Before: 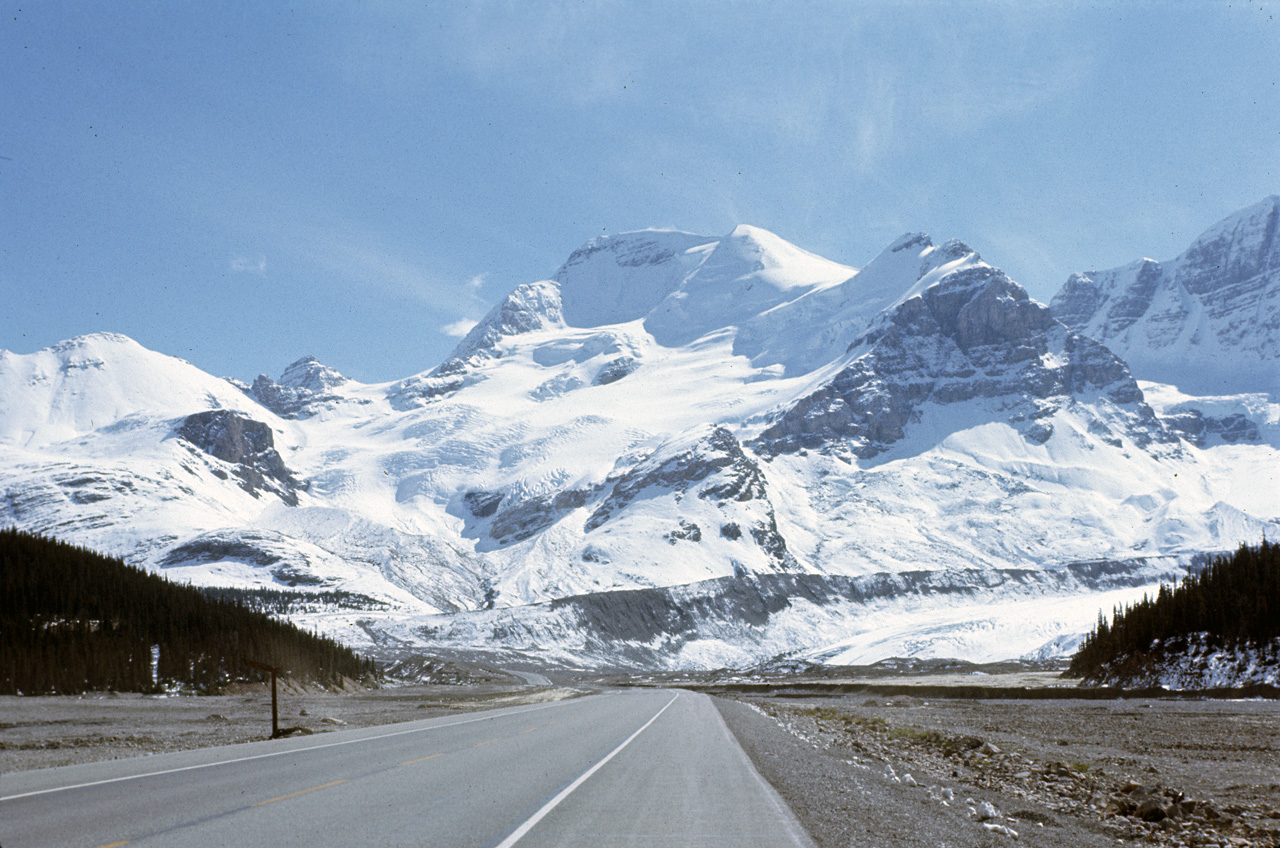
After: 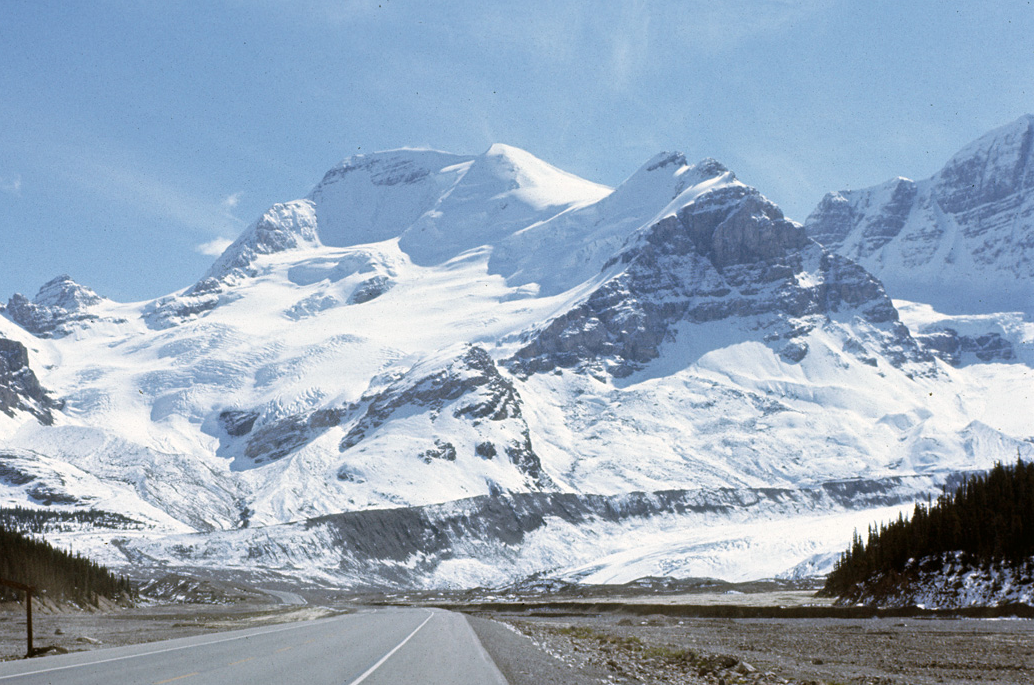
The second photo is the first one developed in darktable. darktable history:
crop: left 19.159%, top 9.58%, bottom 9.58%
